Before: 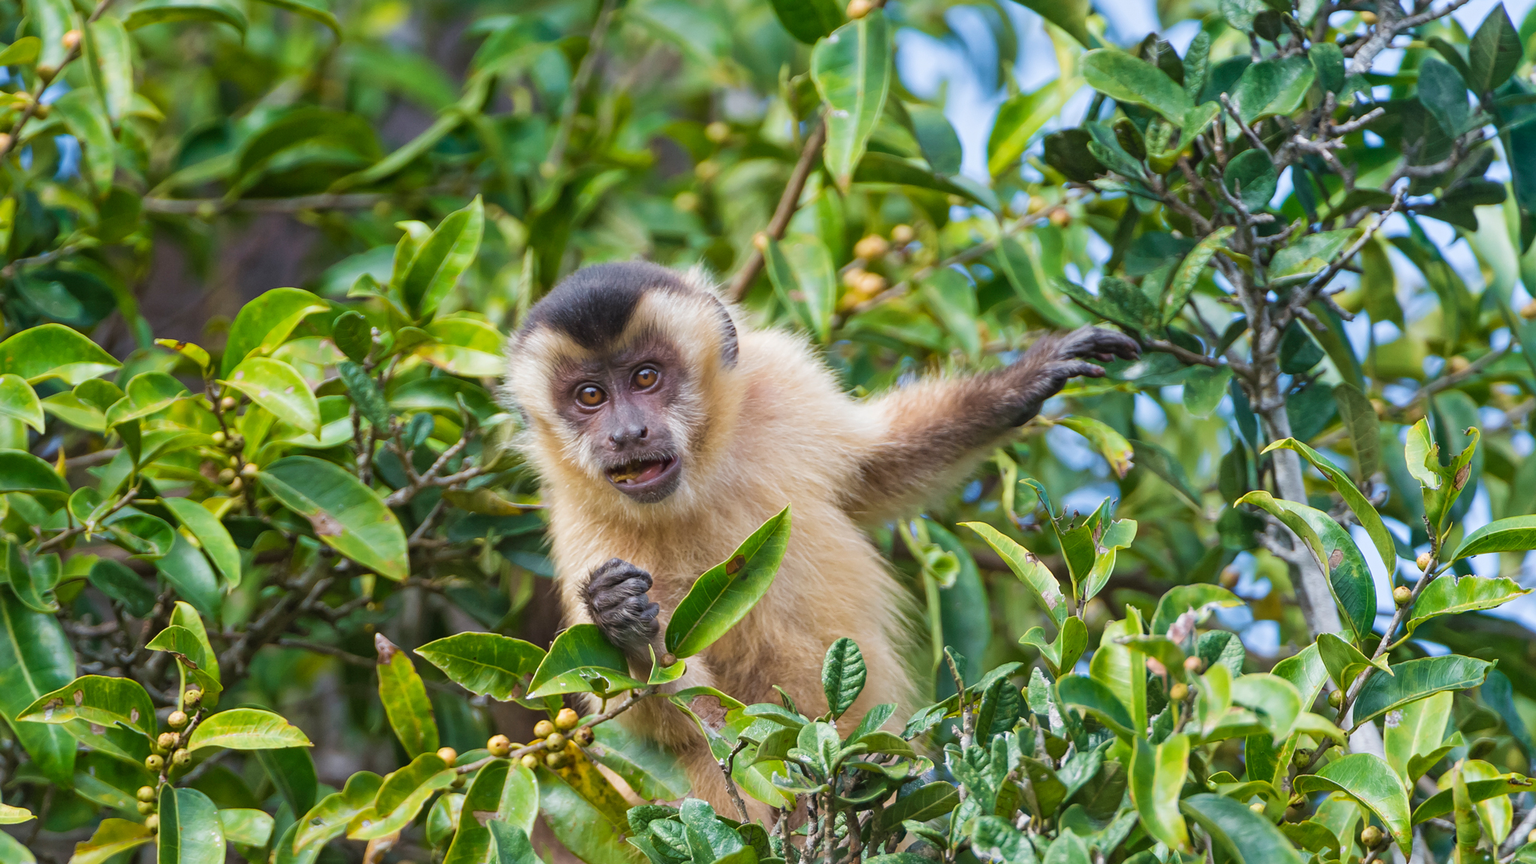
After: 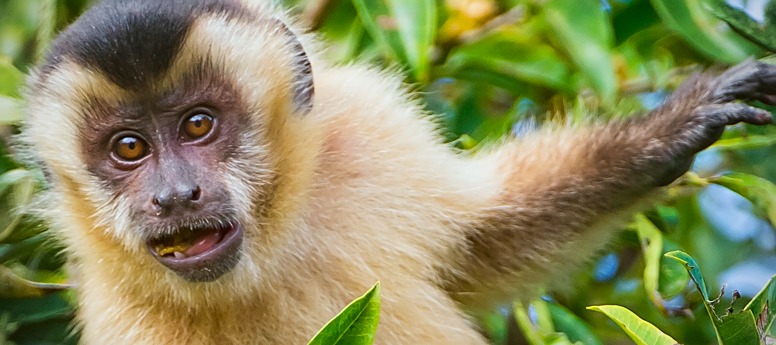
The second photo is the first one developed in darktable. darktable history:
sharpen: on, module defaults
white balance: red 0.98, blue 1.034
color balance: mode lift, gamma, gain (sRGB), lift [1.04, 1, 1, 0.97], gamma [1.01, 1, 1, 0.97], gain [0.96, 1, 1, 0.97]
shadows and highlights: radius 334.93, shadows 63.48, highlights 6.06, compress 87.7%, highlights color adjustment 39.73%, soften with gaussian
vignetting: width/height ratio 1.094
crop: left 31.751%, top 32.172%, right 27.8%, bottom 35.83%
contrast brightness saturation: contrast 0.16, saturation 0.32
